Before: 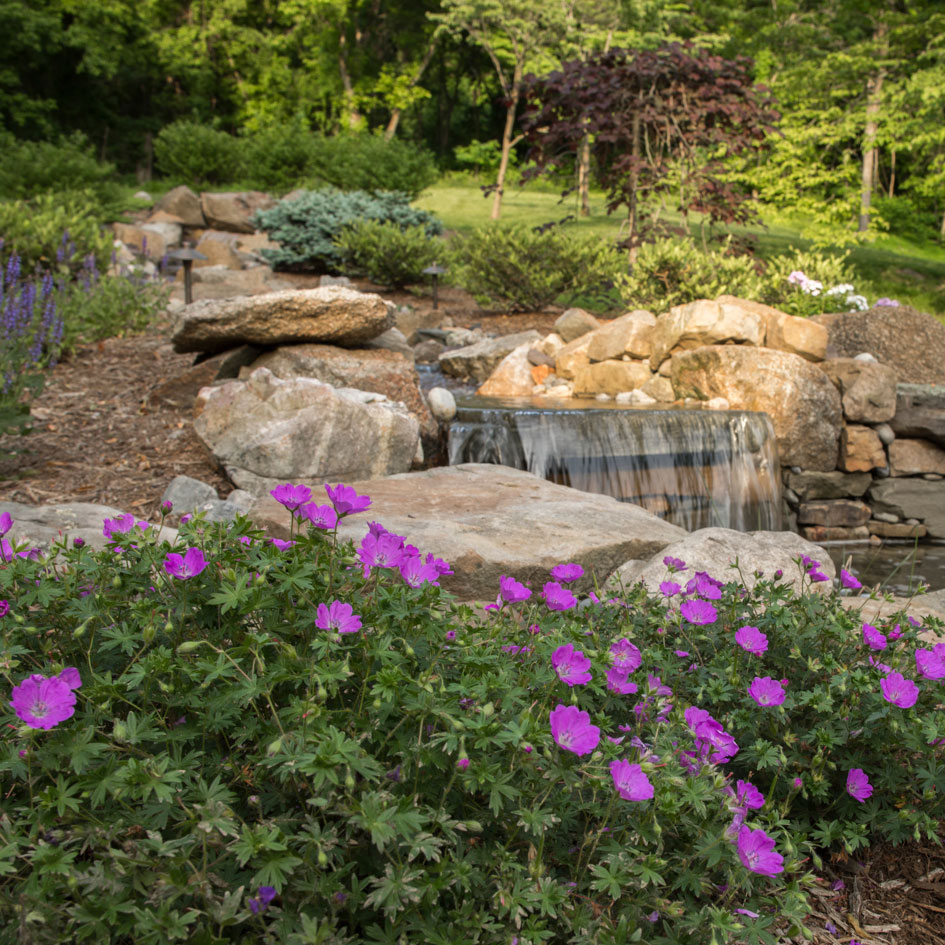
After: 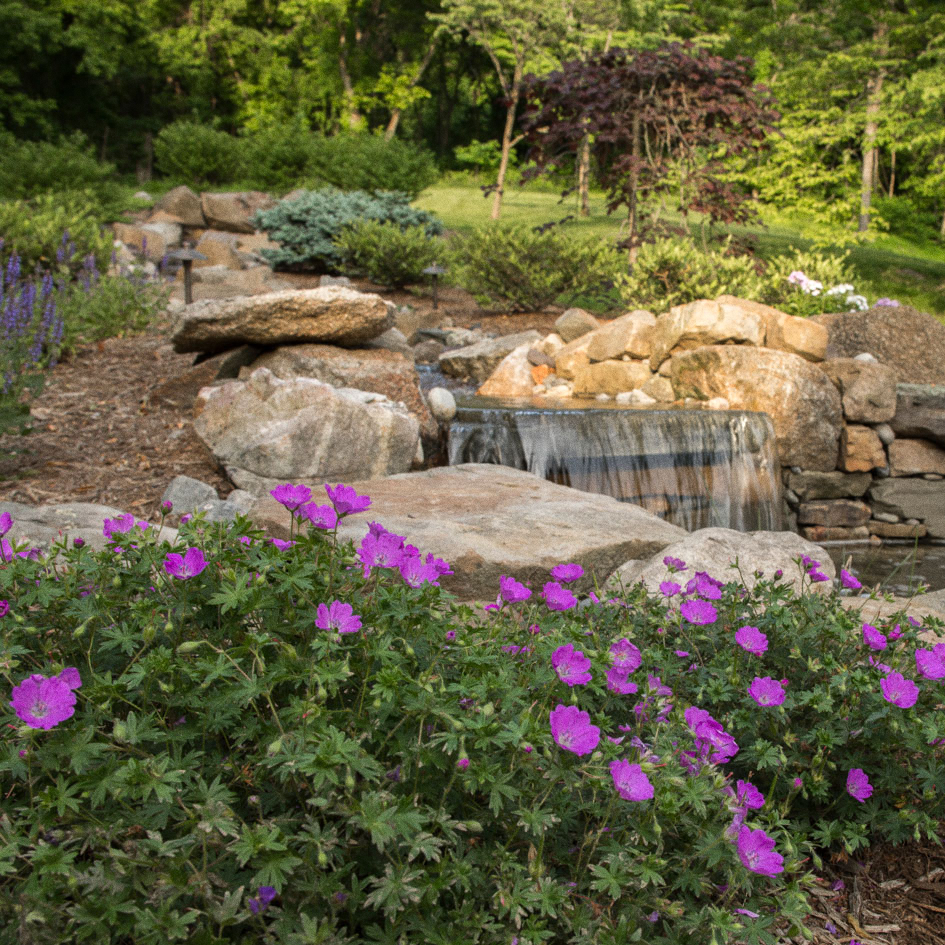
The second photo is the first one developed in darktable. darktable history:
grain: coarseness 0.09 ISO
tone equalizer: on, module defaults
